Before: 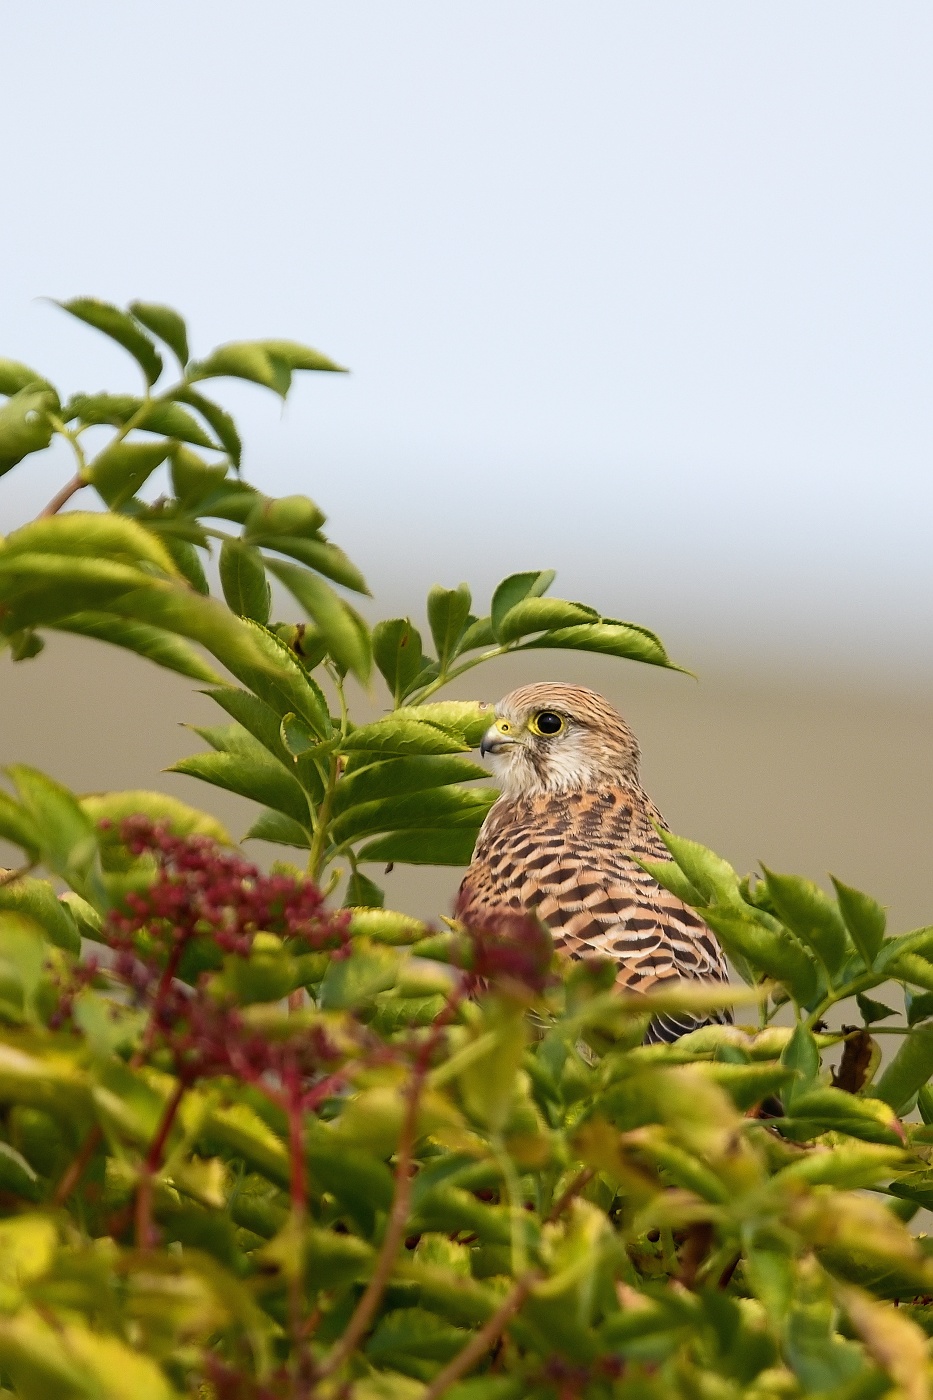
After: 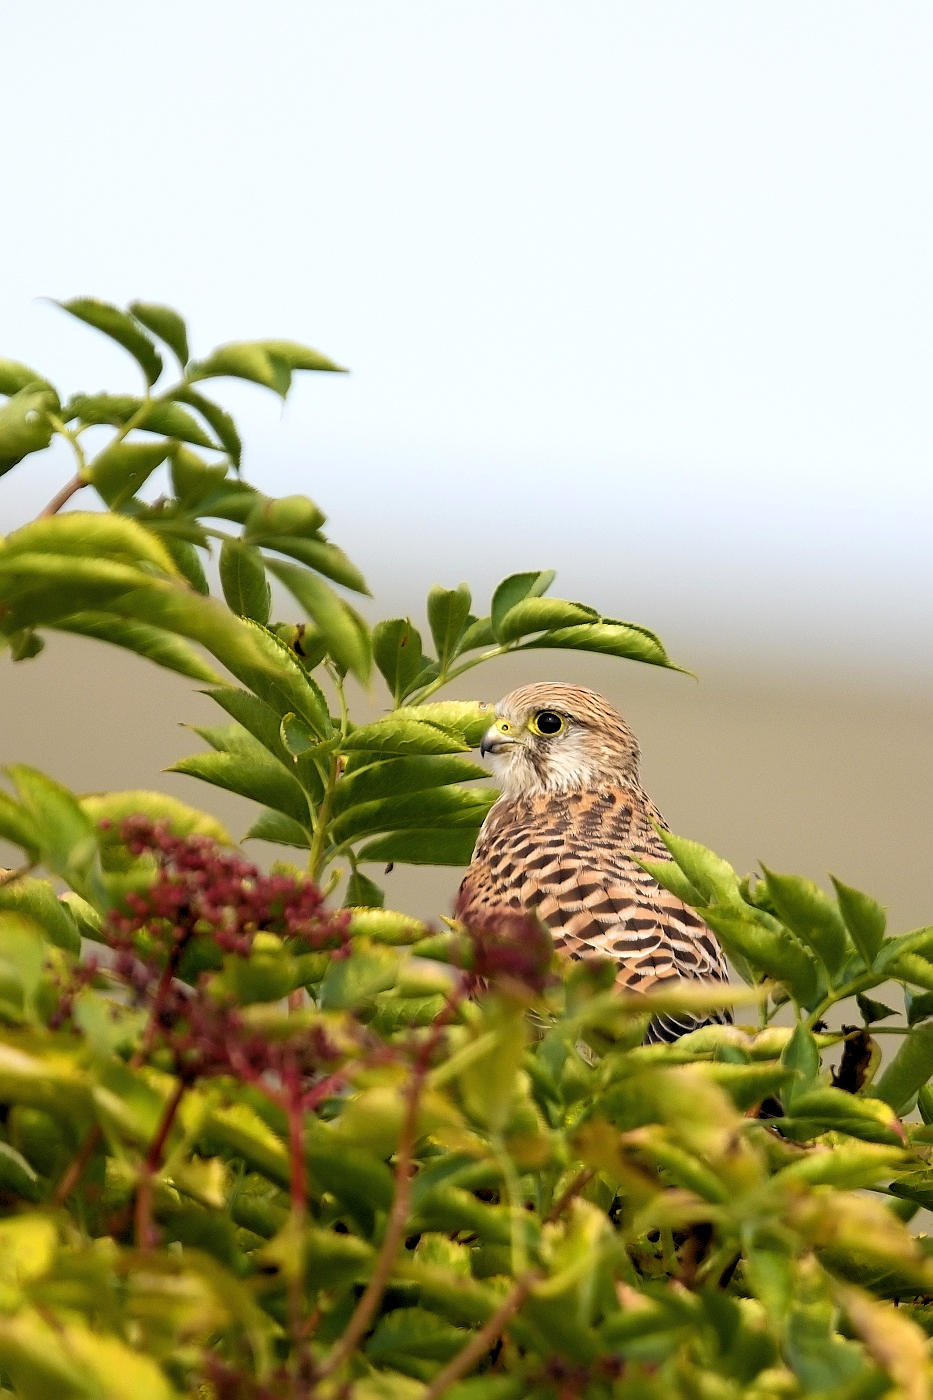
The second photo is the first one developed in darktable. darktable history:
exposure: exposure -0.021 EV, compensate highlight preservation false
rgb levels: levels [[0.01, 0.419, 0.839], [0, 0.5, 1], [0, 0.5, 1]]
